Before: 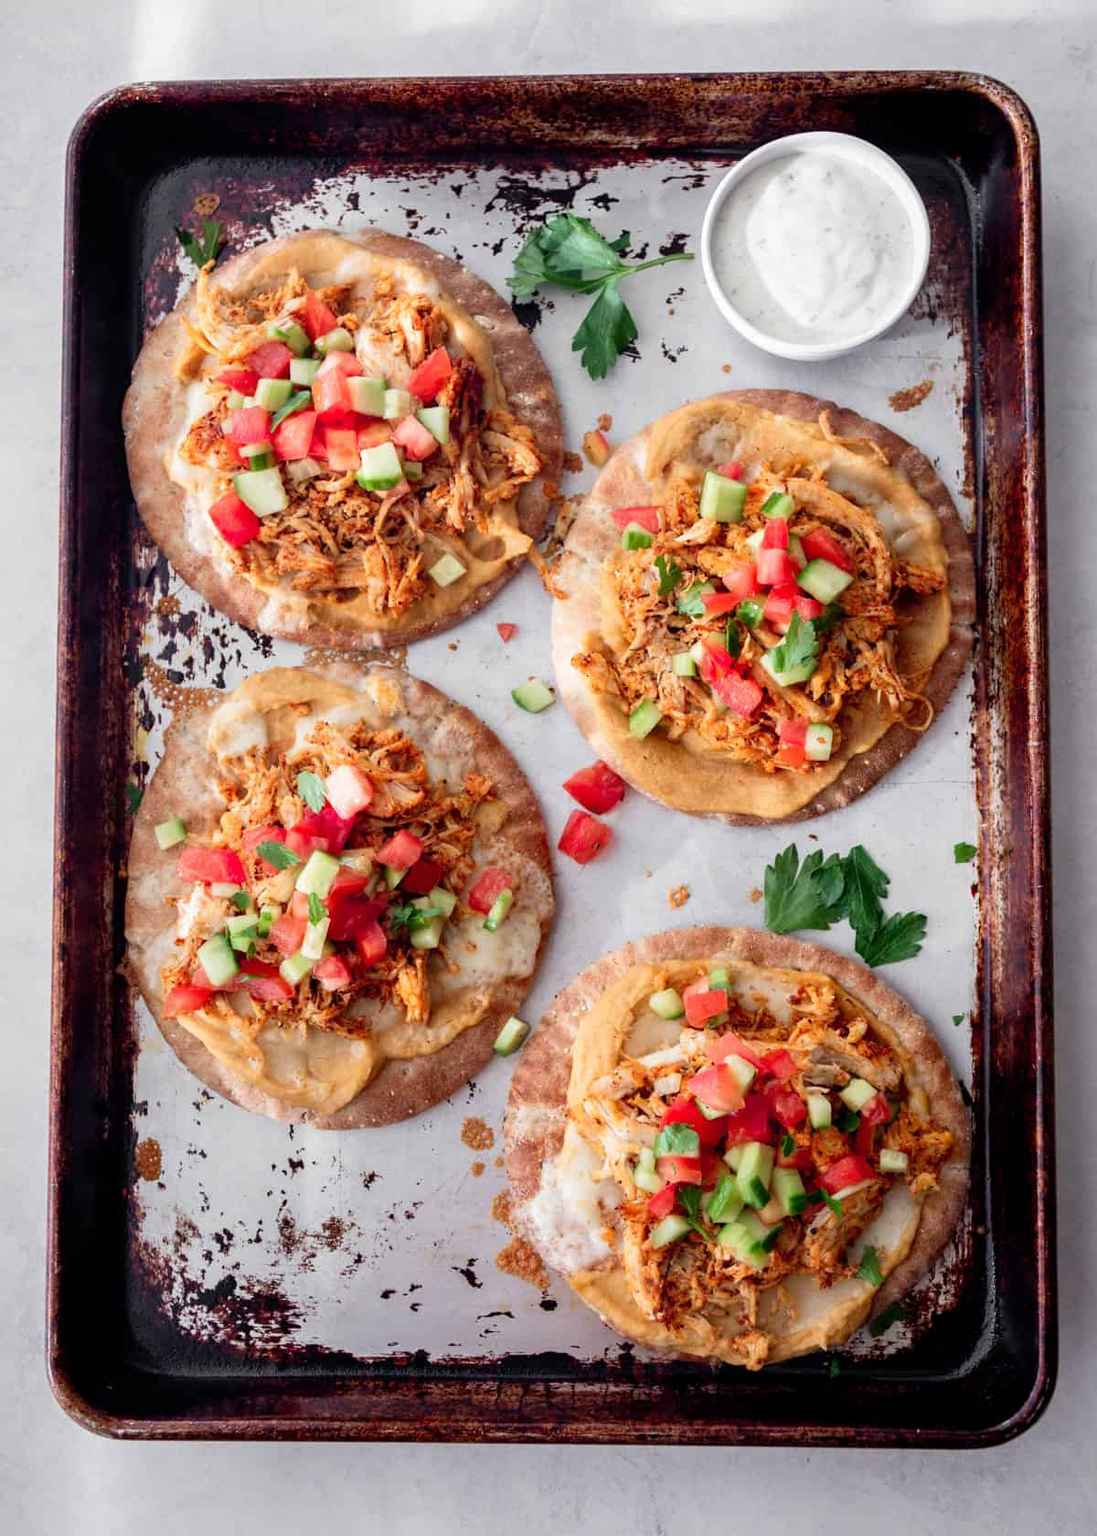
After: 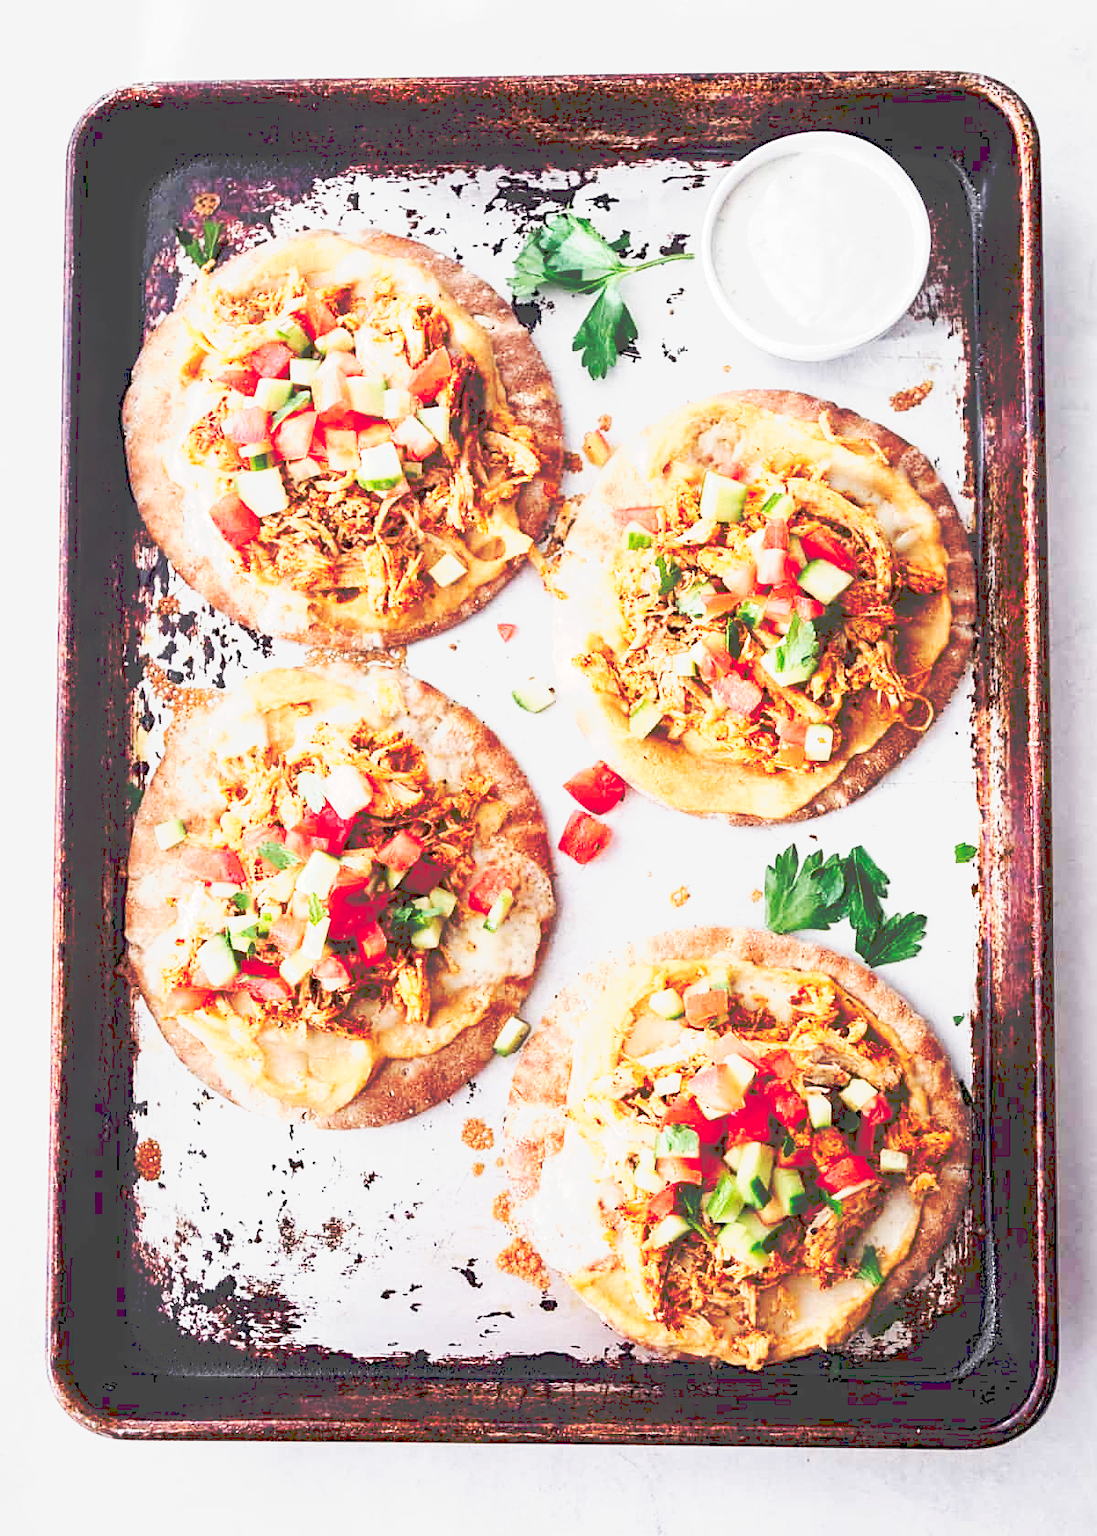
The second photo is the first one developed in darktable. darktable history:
tone curve: curves: ch0 [(0, 0) (0.003, 0.279) (0.011, 0.287) (0.025, 0.295) (0.044, 0.304) (0.069, 0.316) (0.1, 0.319) (0.136, 0.316) (0.177, 0.32) (0.224, 0.359) (0.277, 0.421) (0.335, 0.511) (0.399, 0.639) (0.468, 0.734) (0.543, 0.827) (0.623, 0.89) (0.709, 0.944) (0.801, 0.965) (0.898, 0.968) (1, 1)], preserve colors none
sharpen: on, module defaults
